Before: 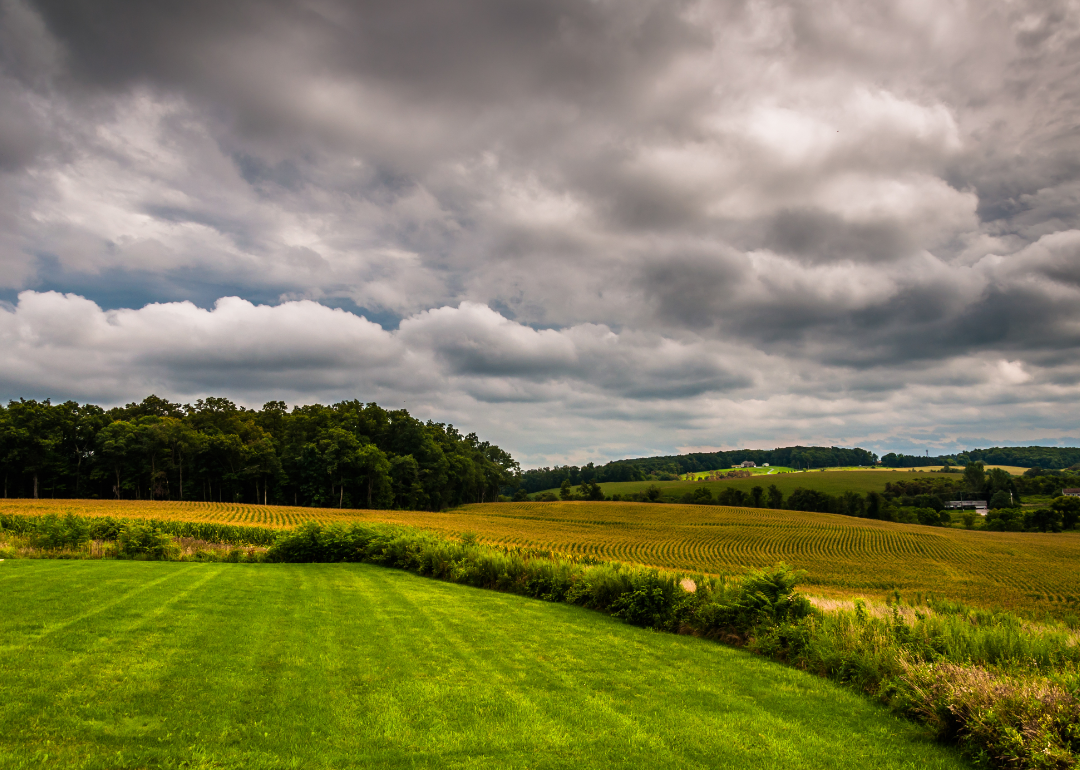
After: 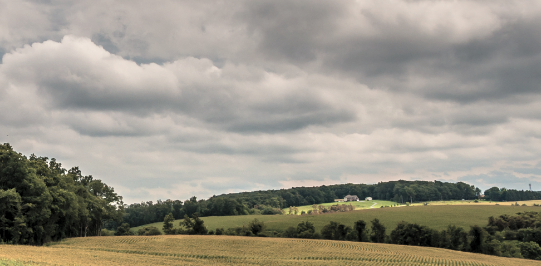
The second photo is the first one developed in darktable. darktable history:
crop: left 36.798%, top 34.612%, right 13.038%, bottom 30.835%
color balance rgb: highlights gain › chroma 3.007%, highlights gain › hue 77.28°, perceptual saturation grading › global saturation 0.944%, global vibrance 20%
contrast brightness saturation: brightness 0.183, saturation -0.481
exposure: black level correction 0.001, exposure 0.298 EV, compensate highlight preservation false
tone equalizer: -8 EV -0.002 EV, -7 EV 0.003 EV, -6 EV -0.012 EV, -5 EV 0.012 EV, -4 EV -0.021 EV, -3 EV 0.02 EV, -2 EV -0.059 EV, -1 EV -0.279 EV, +0 EV -0.61 EV, mask exposure compensation -0.493 EV
local contrast: mode bilateral grid, contrast 19, coarseness 50, detail 119%, midtone range 0.2
levels: white 99.9%
